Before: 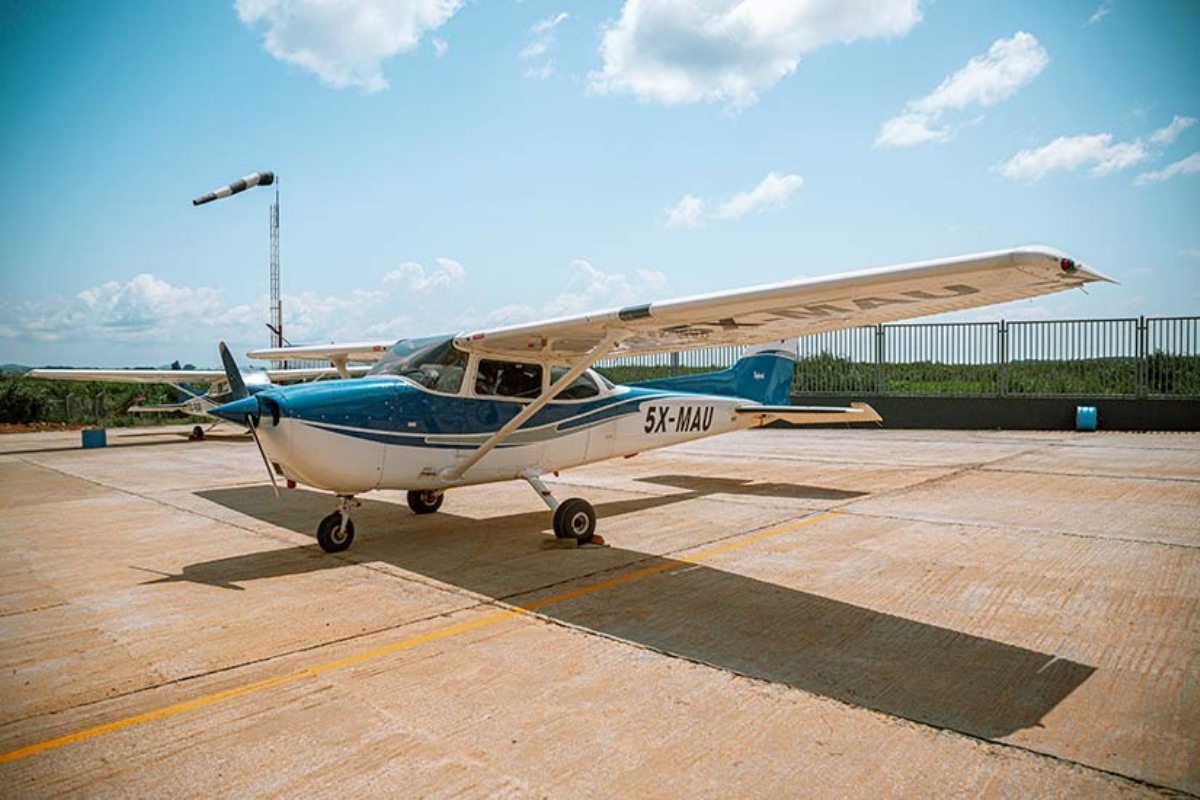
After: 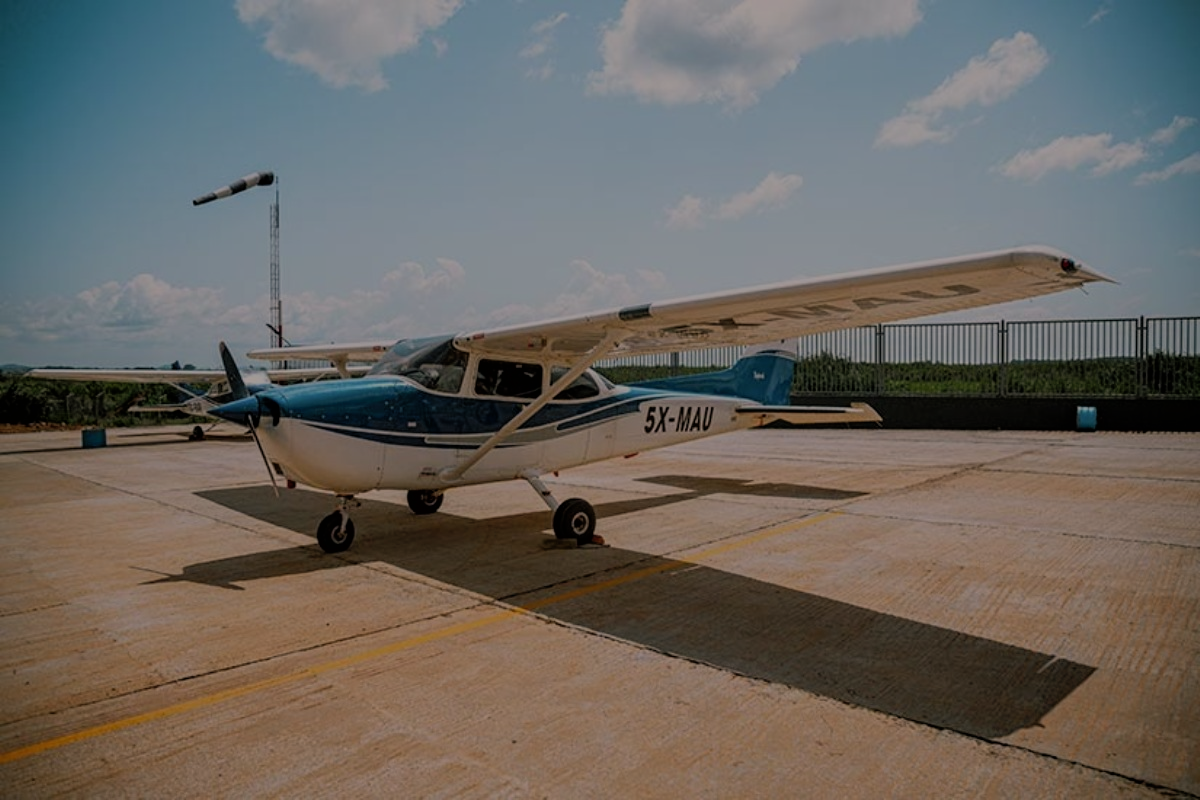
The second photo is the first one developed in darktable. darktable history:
filmic rgb: black relative exposure -7.65 EV, white relative exposure 4.56 EV, hardness 3.61, color science v6 (2022)
color correction: highlights a* 5.81, highlights b* 4.84
shadows and highlights: on, module defaults
exposure: exposure -1.468 EV, compensate highlight preservation false
